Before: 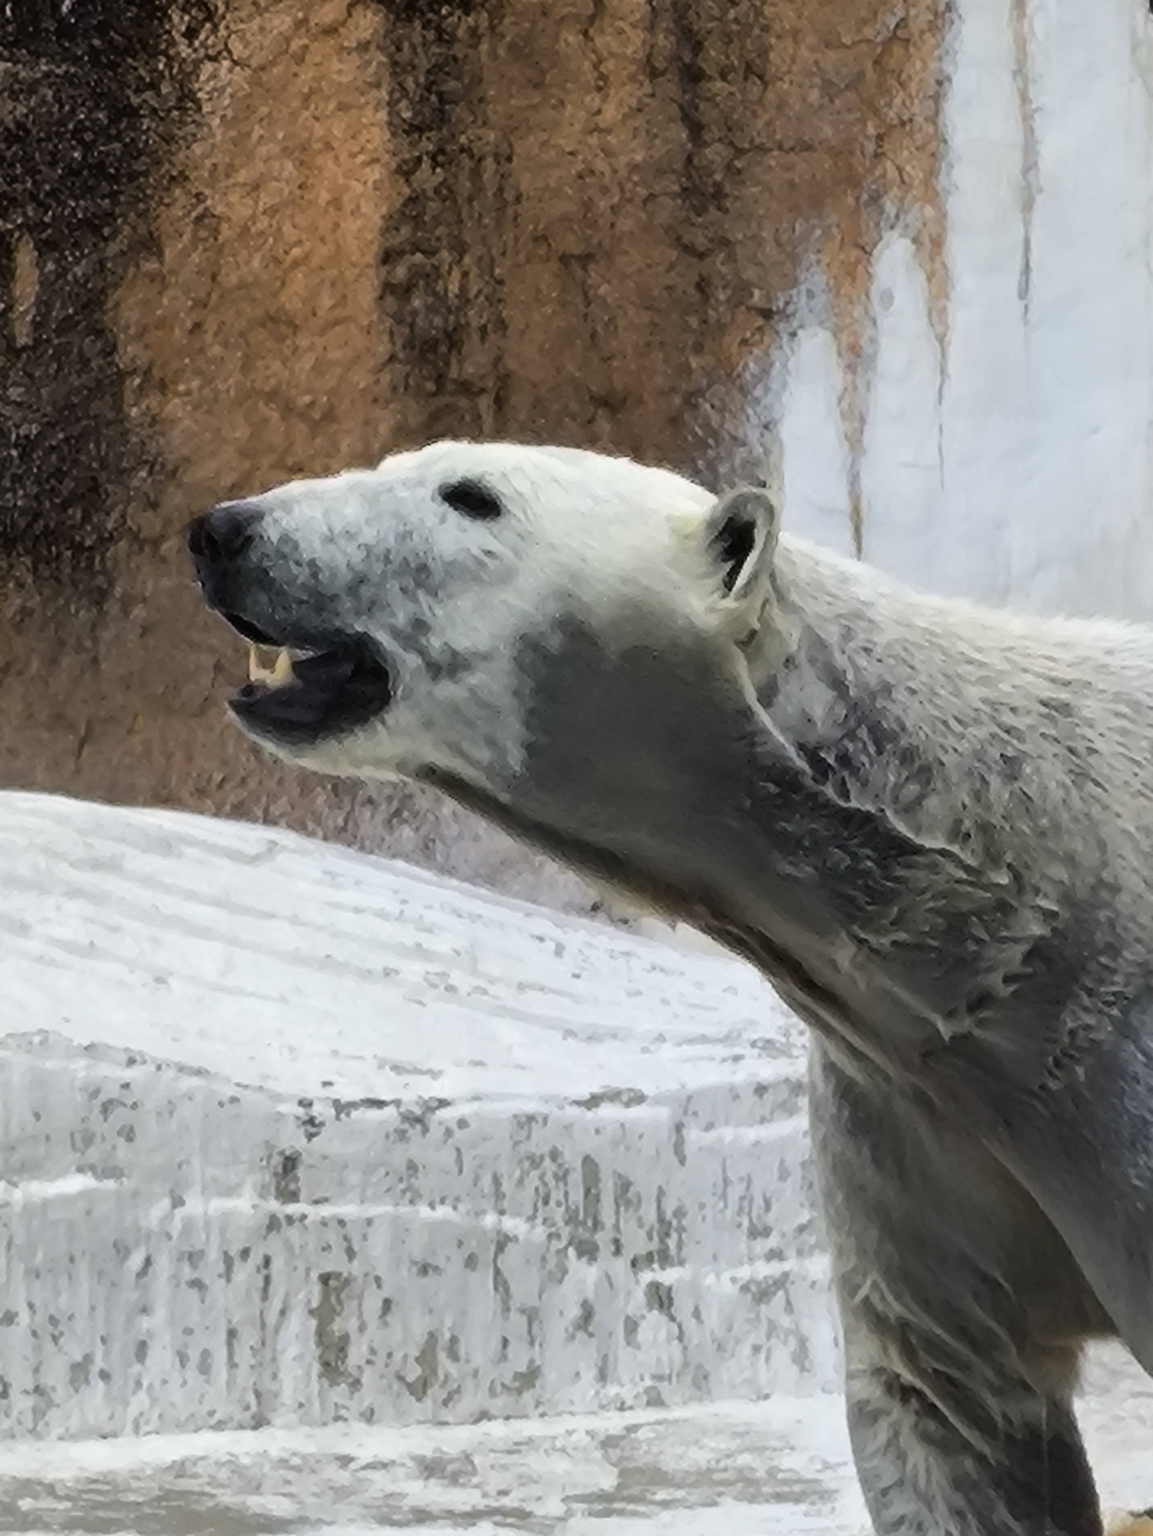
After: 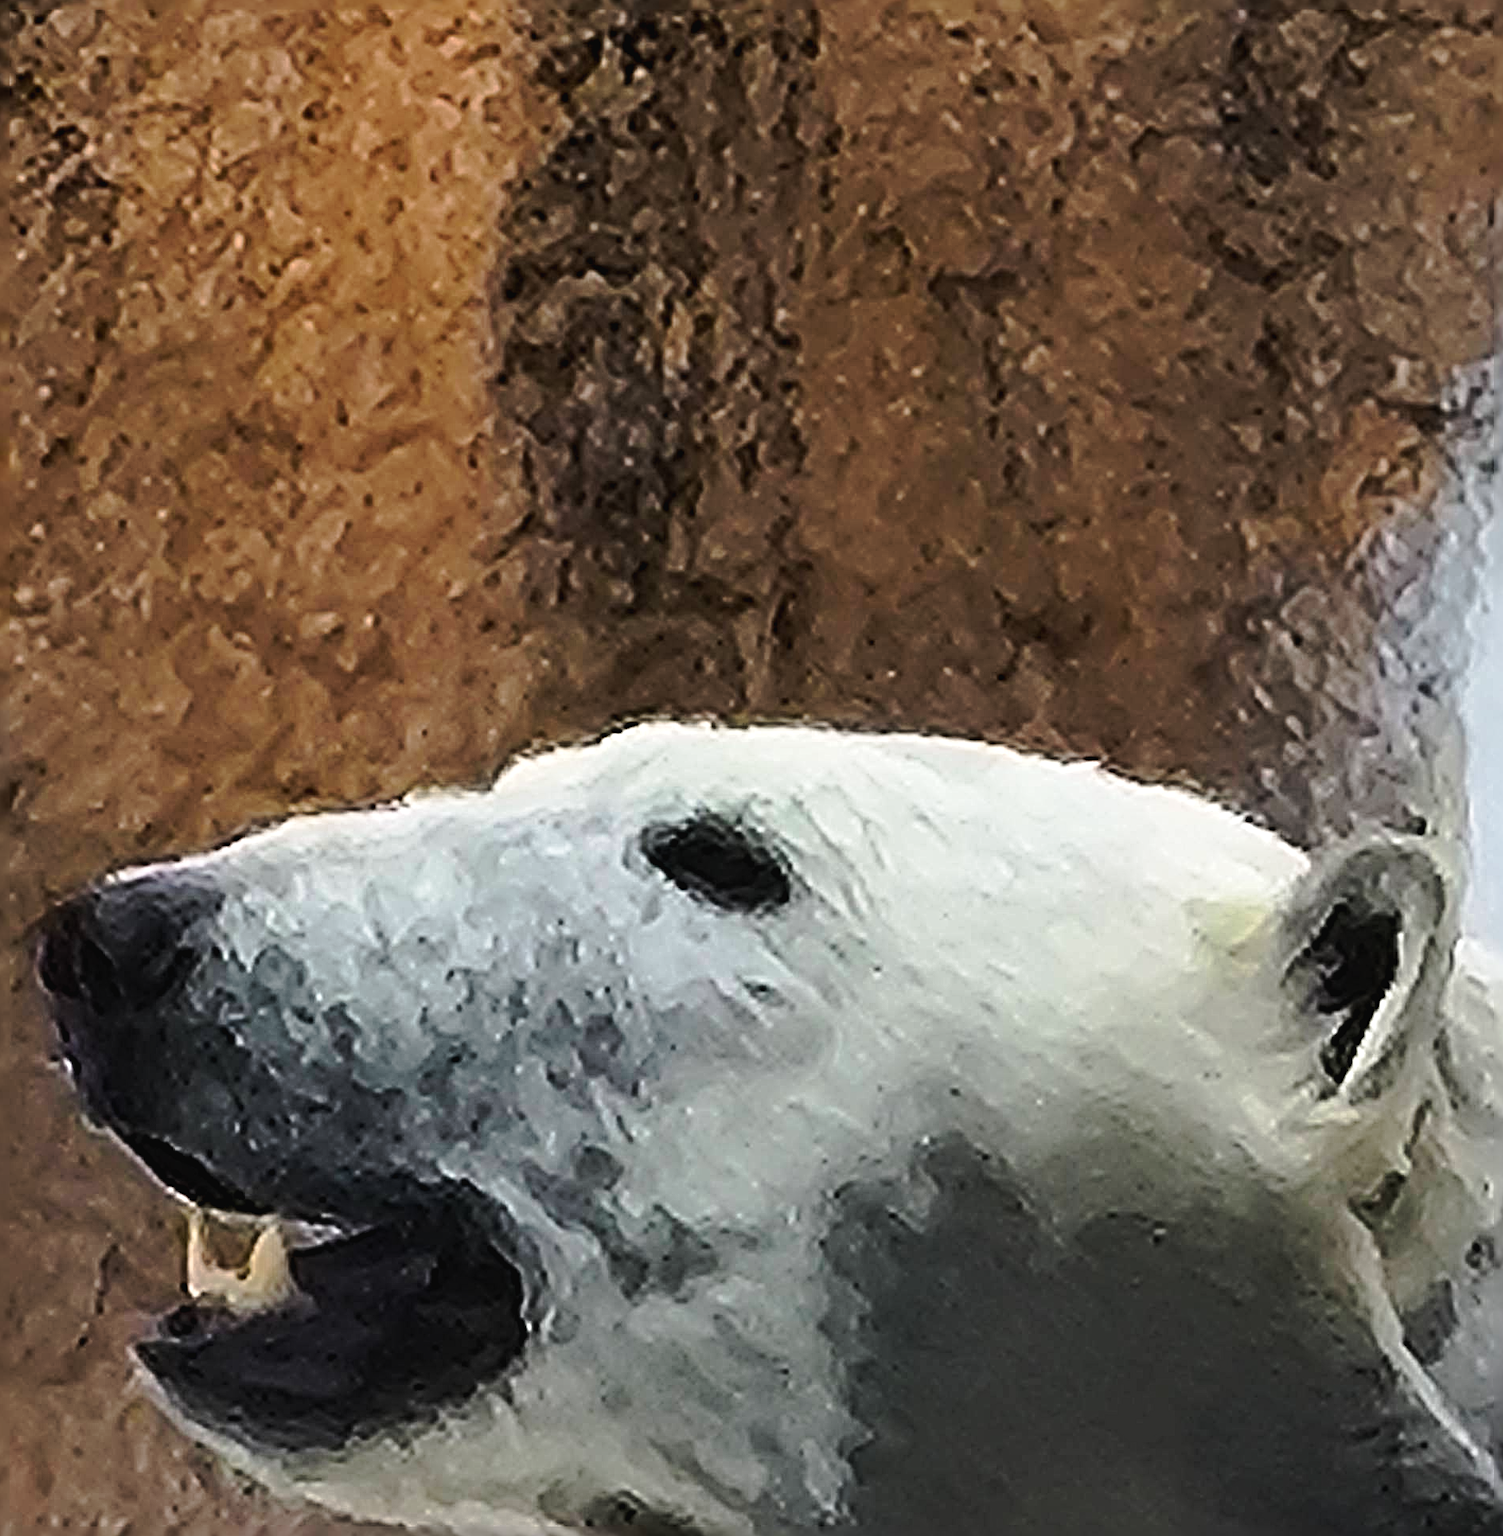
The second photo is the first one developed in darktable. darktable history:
tone curve: curves: ch0 [(0, 0.021) (0.059, 0.053) (0.212, 0.18) (0.337, 0.304) (0.495, 0.505) (0.725, 0.731) (0.89, 0.919) (1, 1)]; ch1 [(0, 0) (0.094, 0.081) (0.285, 0.299) (0.413, 0.43) (0.479, 0.475) (0.54, 0.55) (0.615, 0.65) (0.683, 0.688) (1, 1)]; ch2 [(0, 0) (0.257, 0.217) (0.434, 0.434) (0.498, 0.507) (0.599, 0.578) (1, 1)], preserve colors none
sharpen: radius 6.247, amount 1.811, threshold 0.201
crop: left 14.886%, top 9.094%, right 30.692%, bottom 49.154%
